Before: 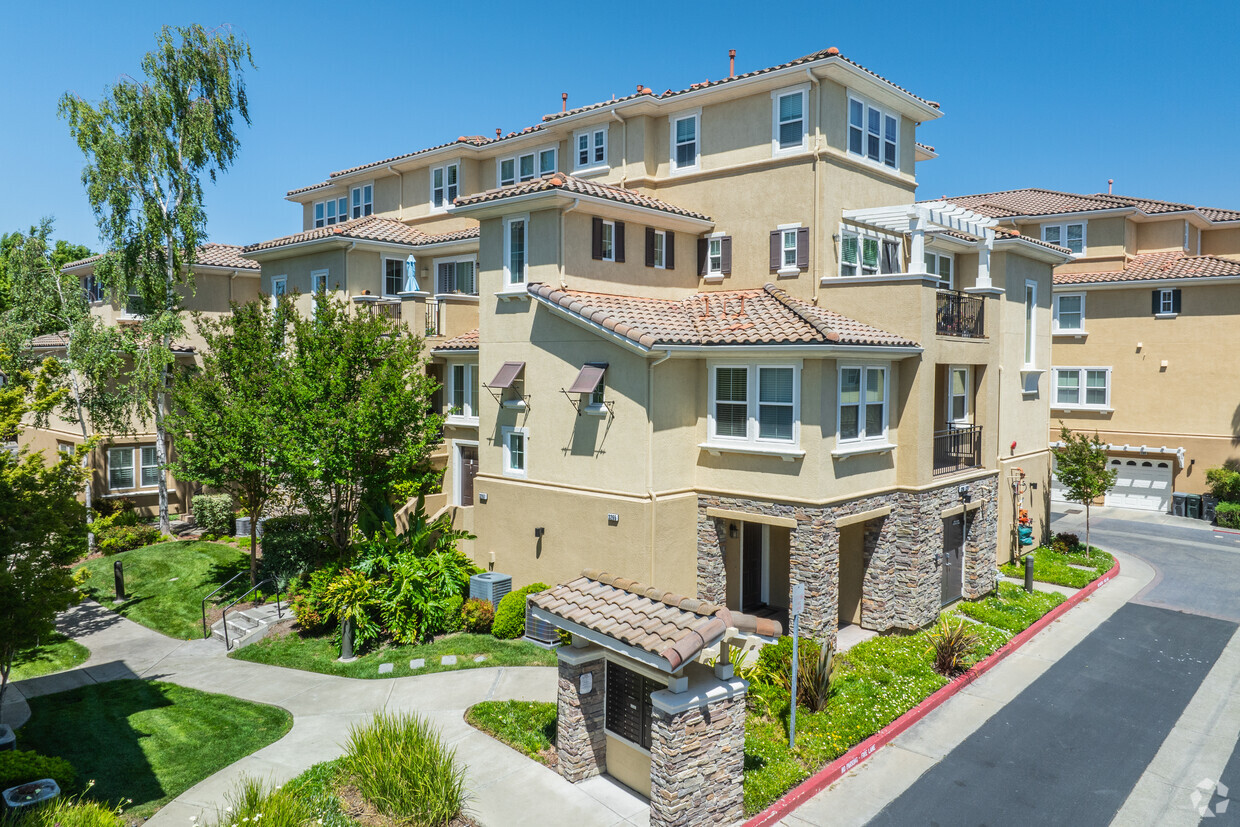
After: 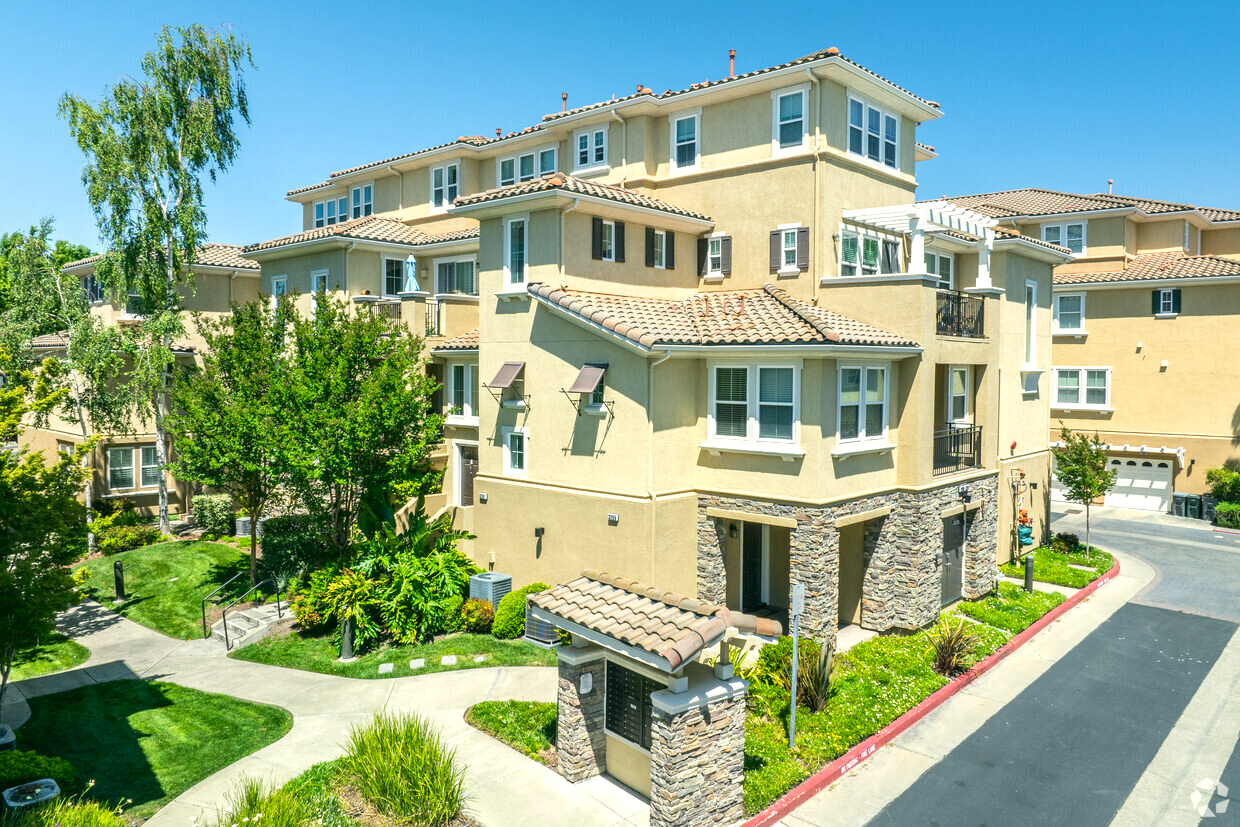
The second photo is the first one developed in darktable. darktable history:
exposure: black level correction 0.001, exposure 0.498 EV, compensate highlight preservation false
color correction: highlights a* -0.427, highlights b* 9.32, shadows a* -9.48, shadows b* 1.54
